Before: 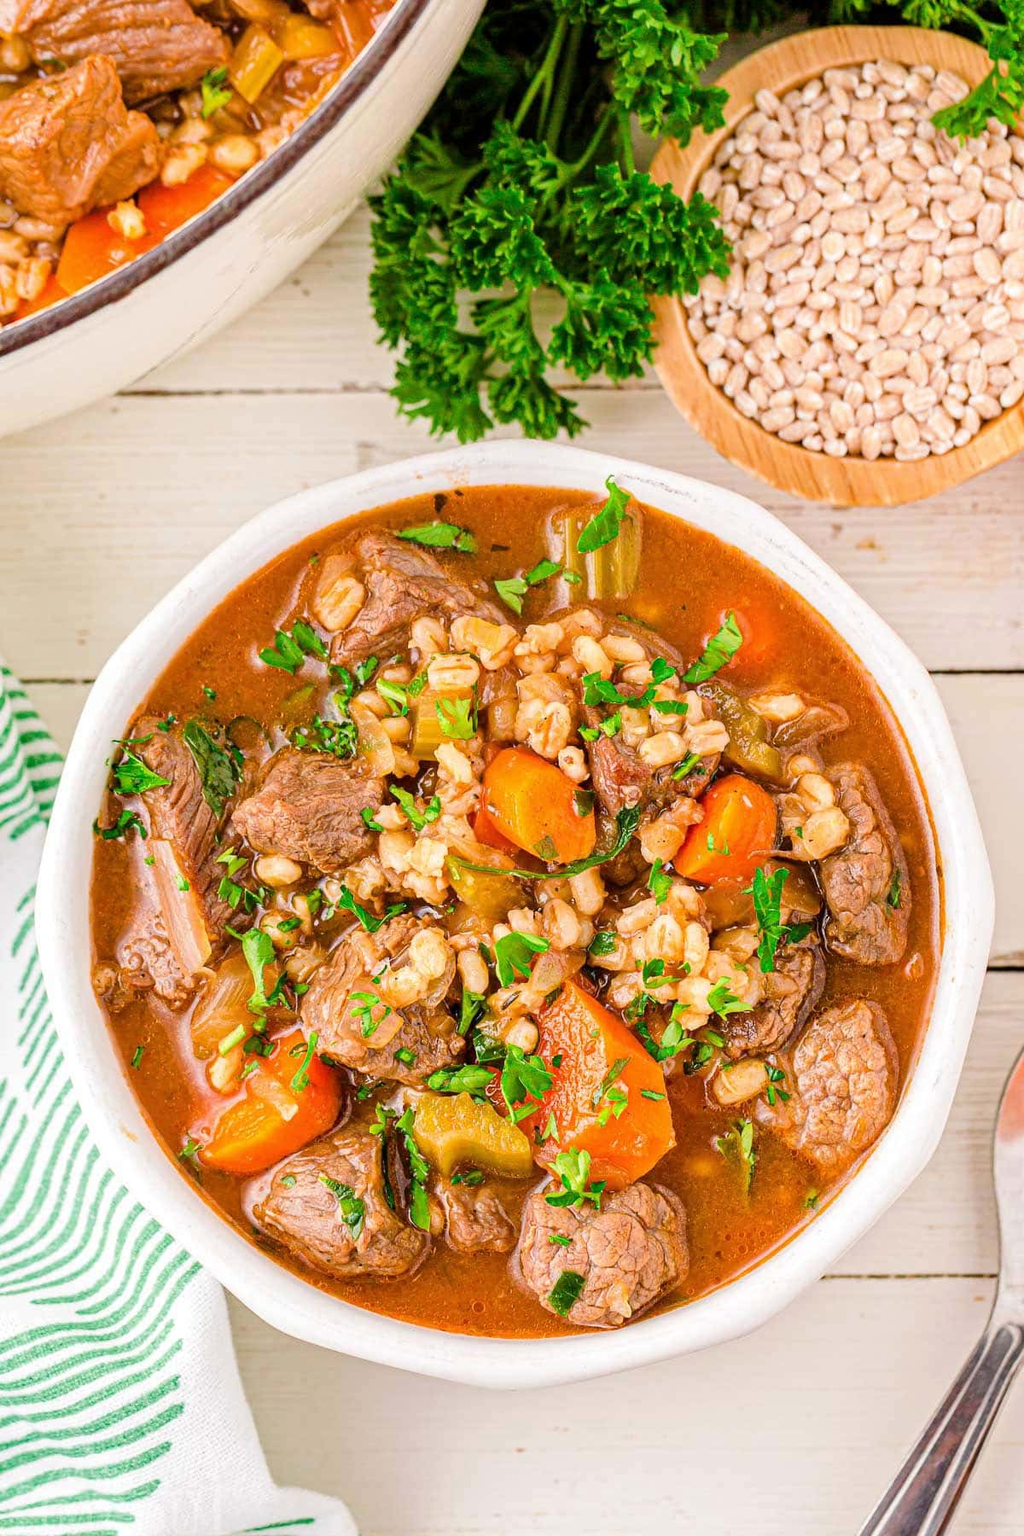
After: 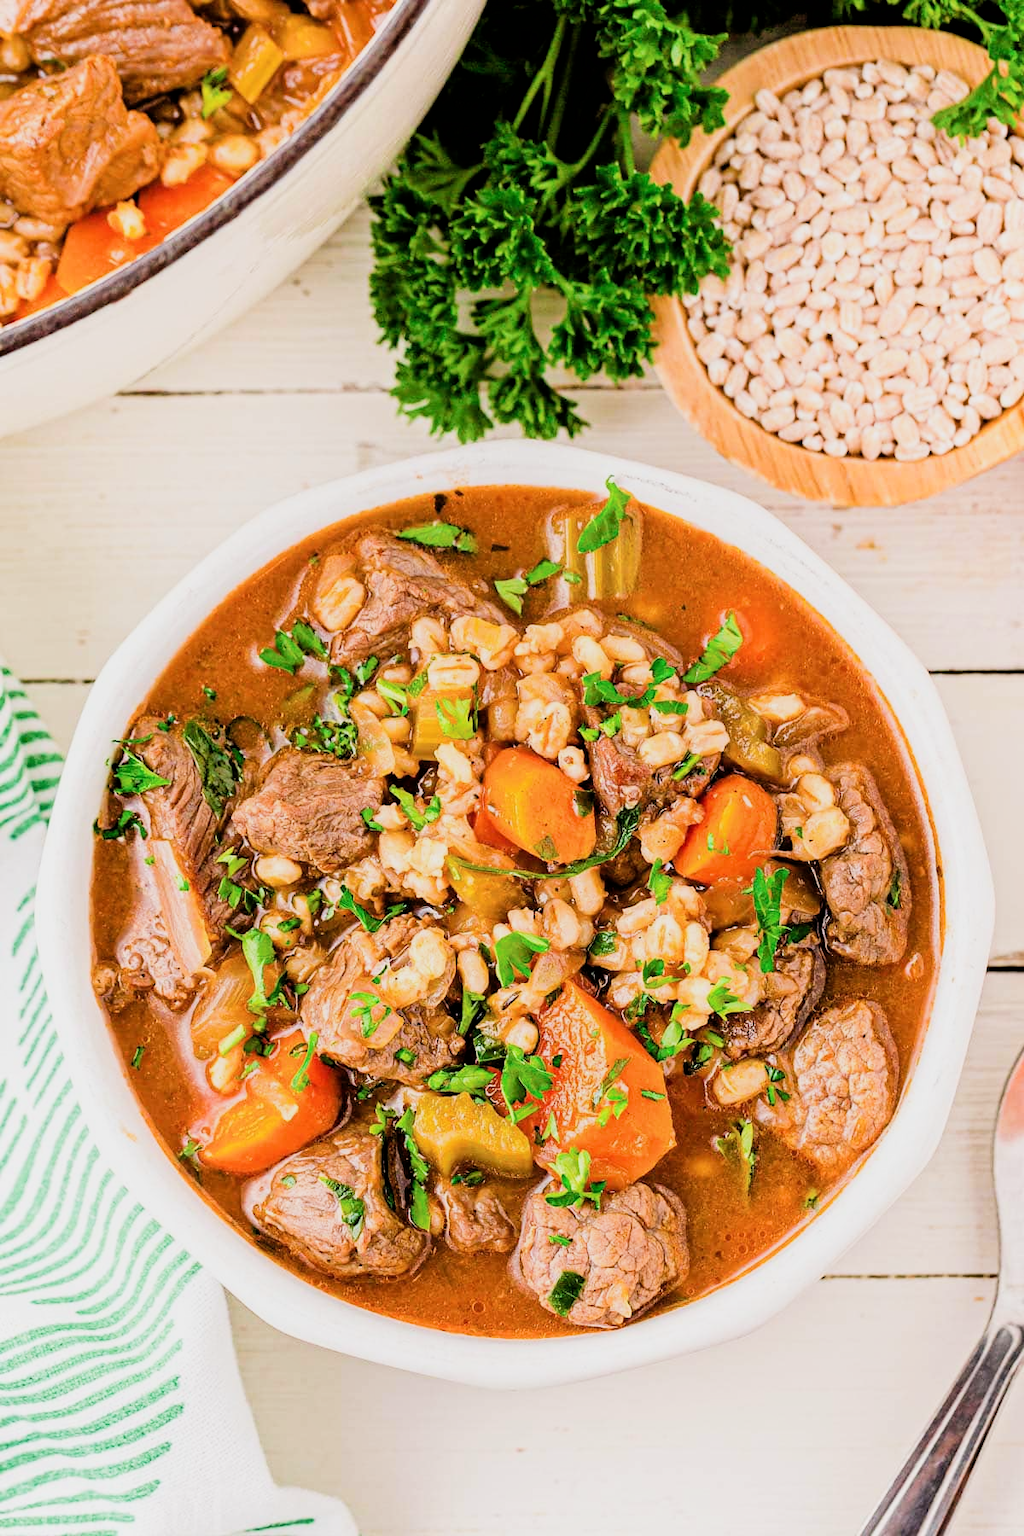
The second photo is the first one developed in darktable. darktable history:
filmic rgb: black relative exposure -5 EV, hardness 2.88, contrast 1.3, highlights saturation mix -30%
exposure: compensate highlight preservation false
shadows and highlights: shadows 0, highlights 40
